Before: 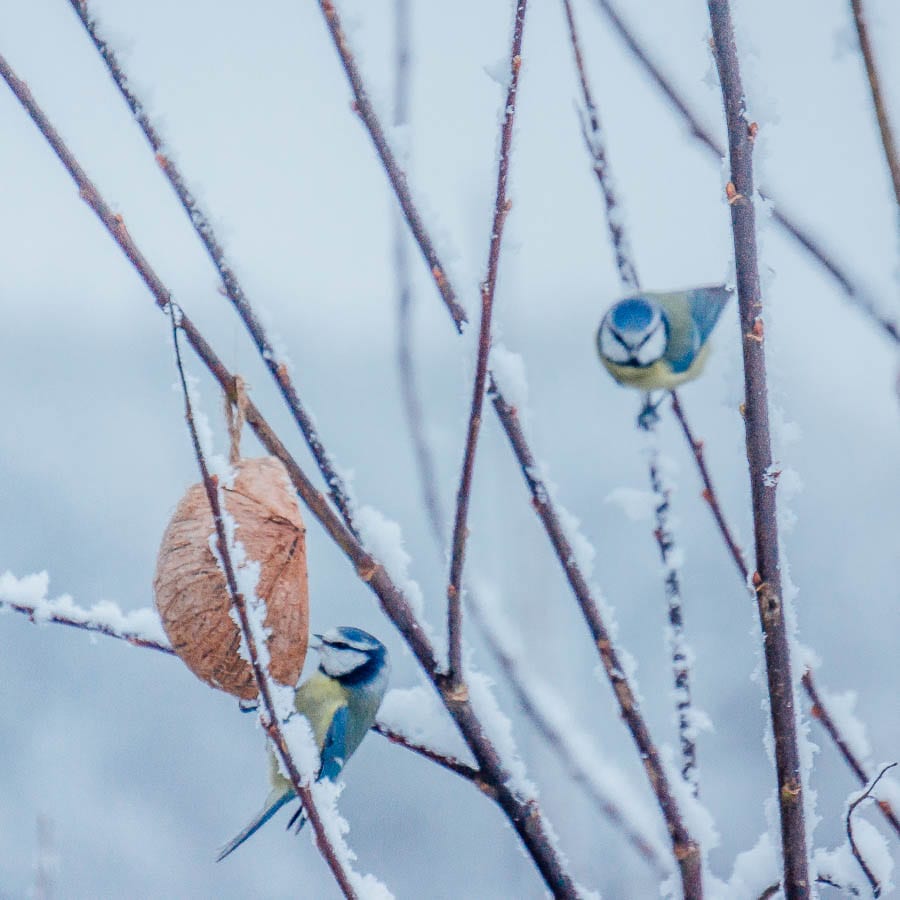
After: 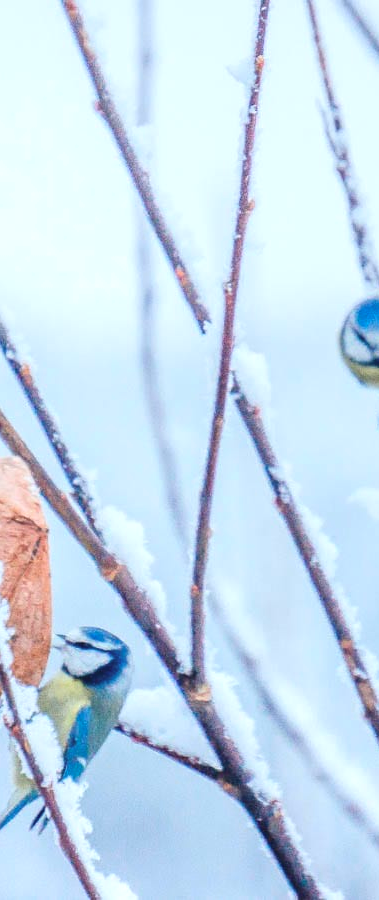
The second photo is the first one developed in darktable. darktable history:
exposure: black level correction 0, exposure 0.7 EV, compensate exposure bias true, compensate highlight preservation false
crop: left 28.583%, right 29.231%
contrast brightness saturation: contrast -0.1, brightness 0.05, saturation 0.08
